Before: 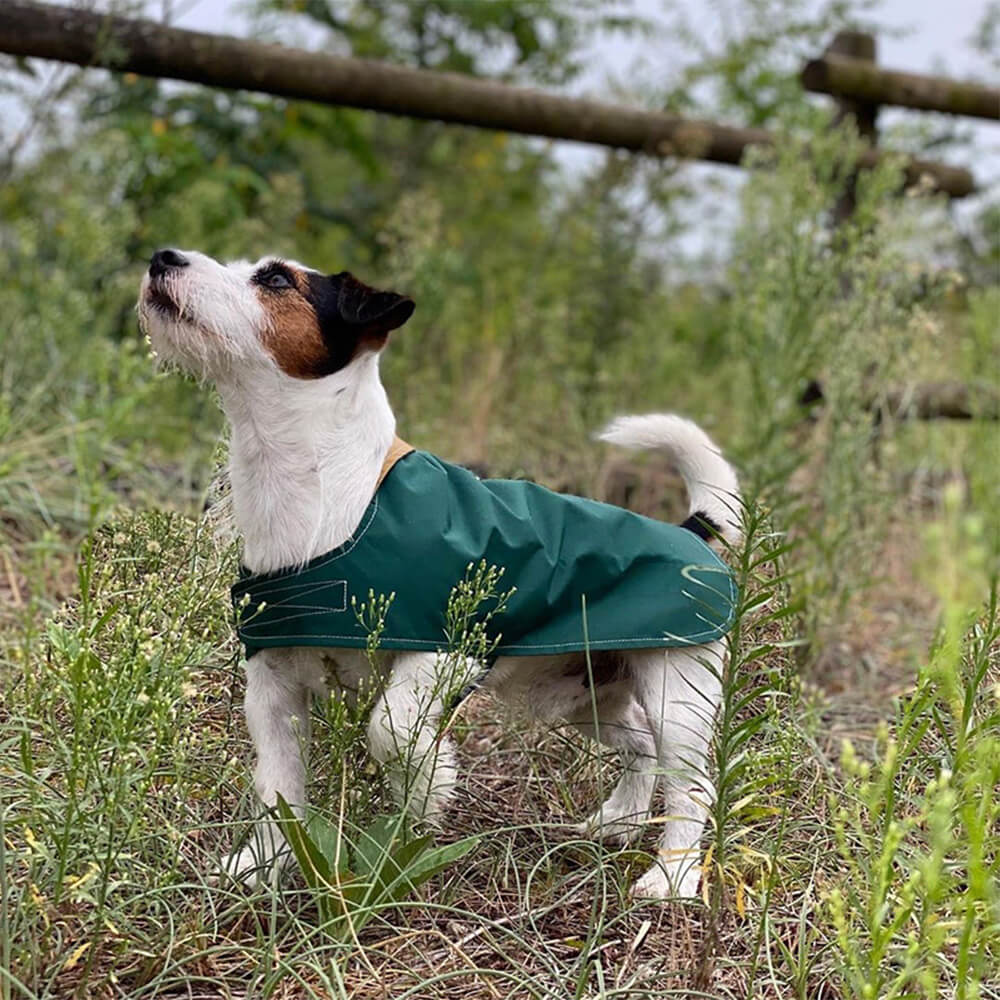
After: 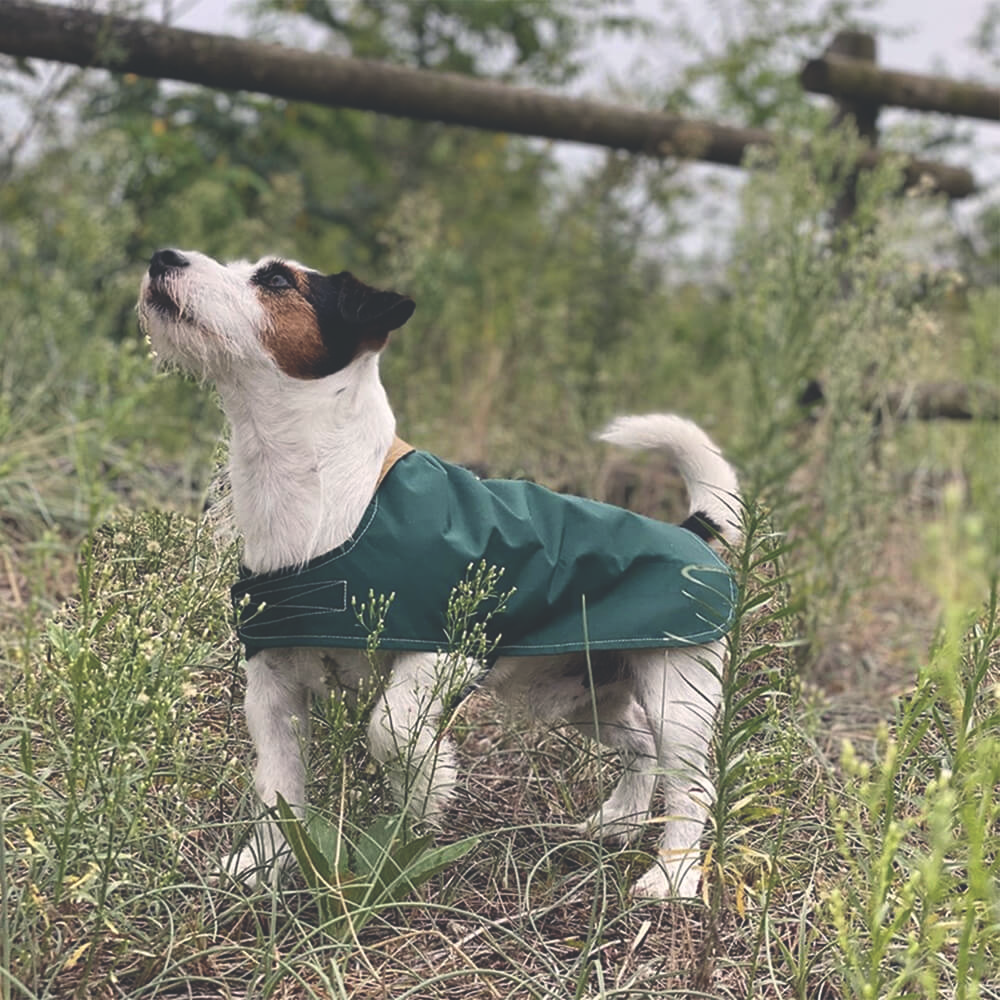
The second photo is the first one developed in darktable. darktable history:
color correction: highlights a* 2.75, highlights b* 5, shadows a* -2.04, shadows b* -4.84, saturation 0.8
exposure: black level correction -0.03, compensate highlight preservation false
